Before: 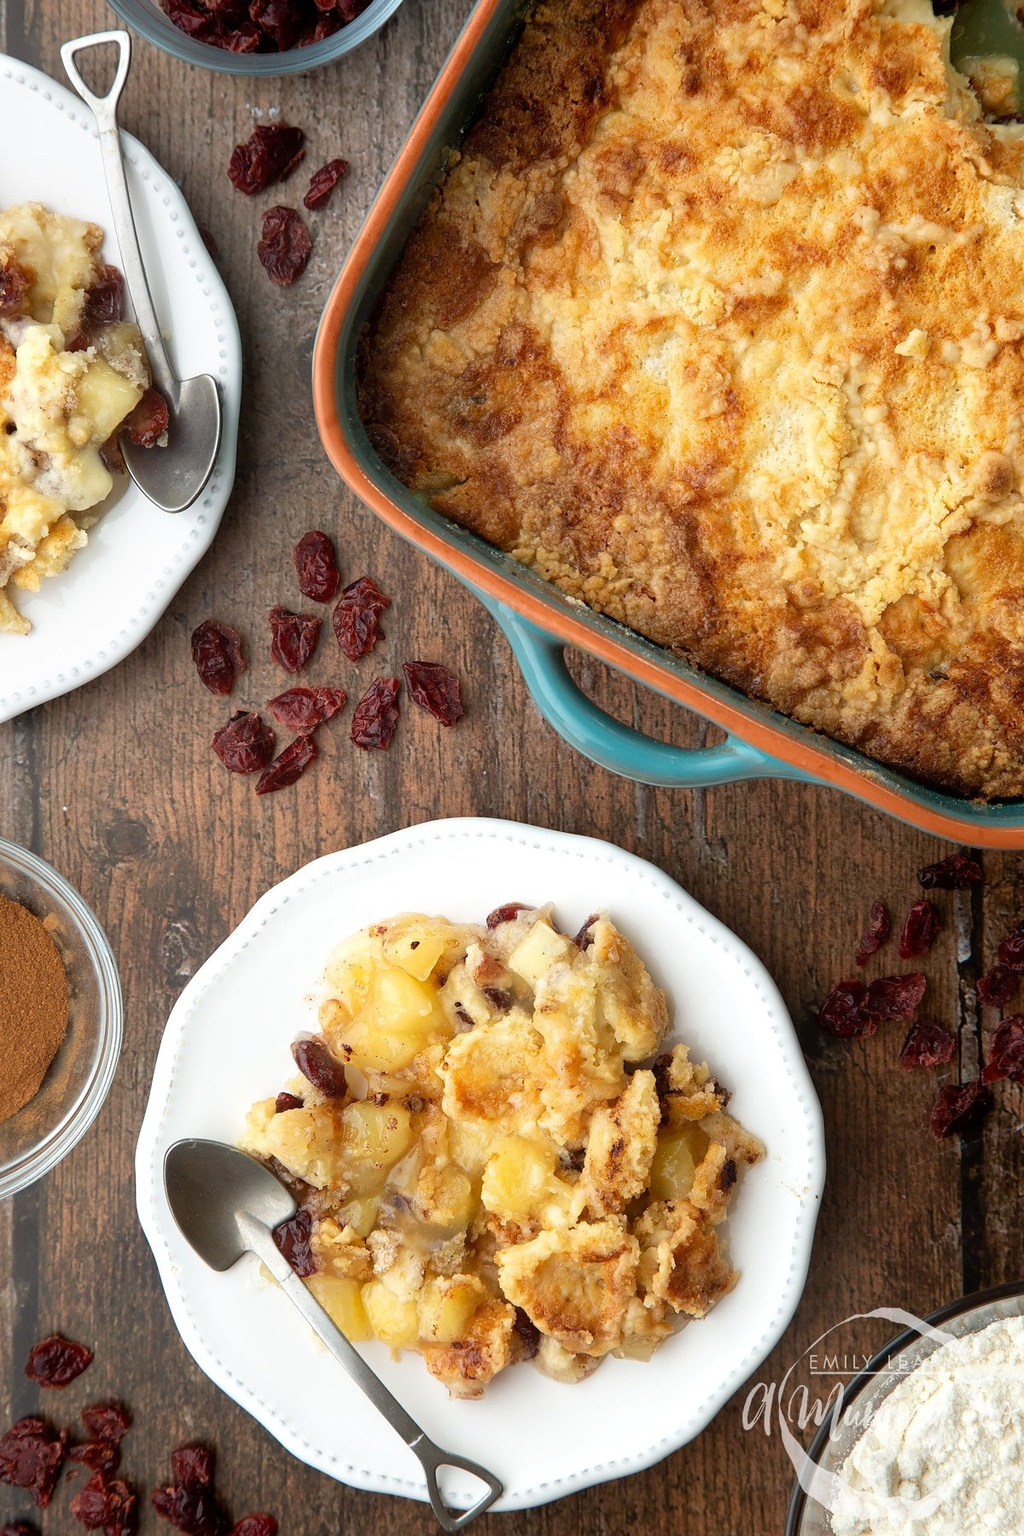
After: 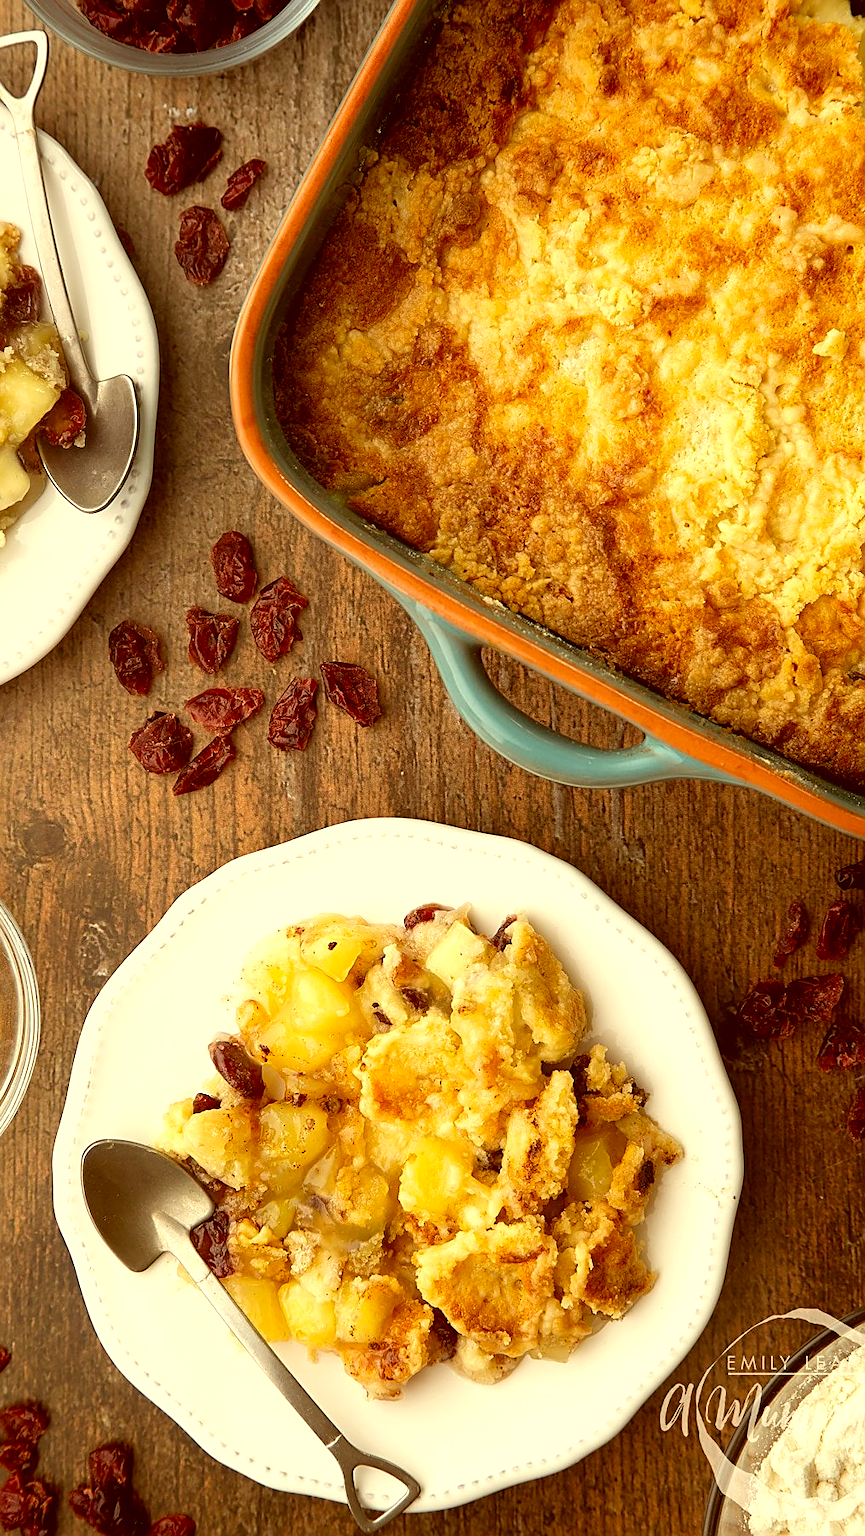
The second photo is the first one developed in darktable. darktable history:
sharpen: on, module defaults
exposure: exposure 0.201 EV, compensate highlight preservation false
color correction: highlights a* 1.22, highlights b* 25.04, shadows a* 15.99, shadows b* 25.01
crop: left 8.084%, right 7.408%
